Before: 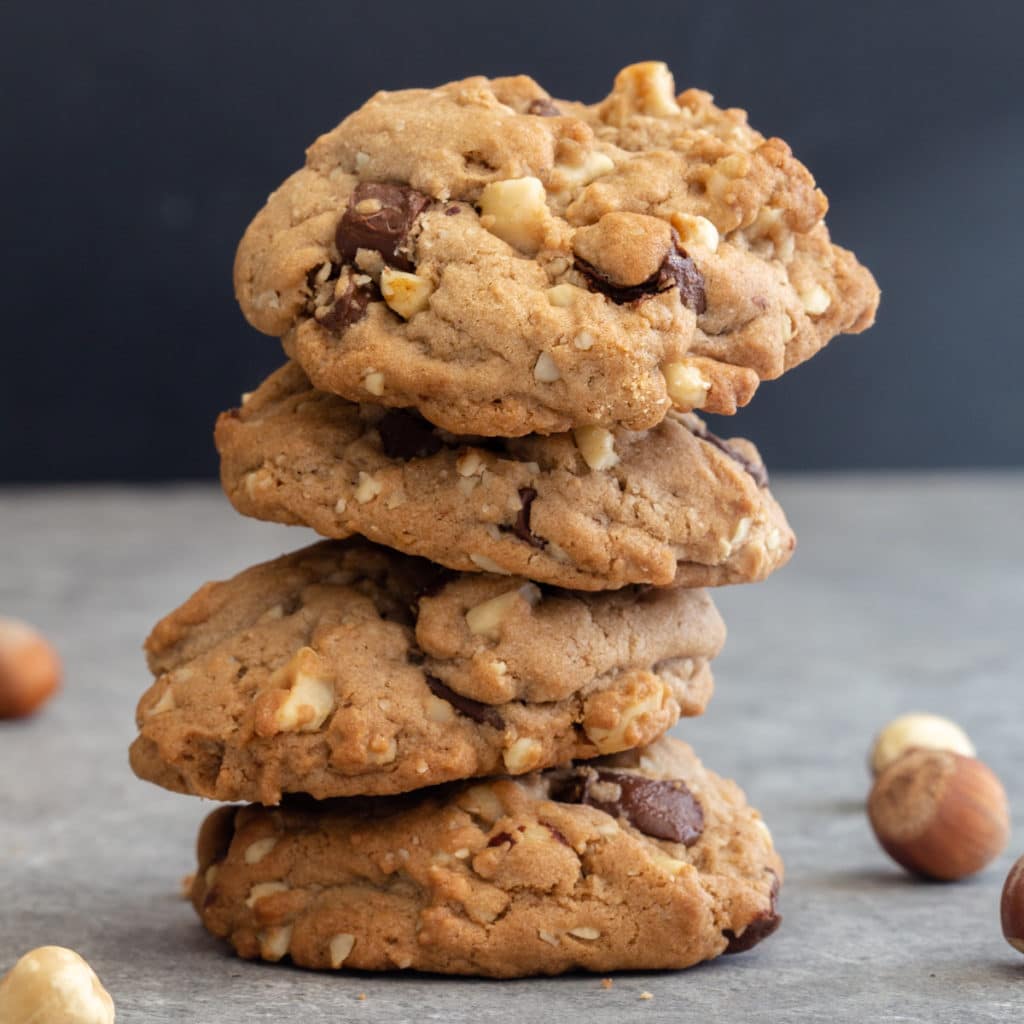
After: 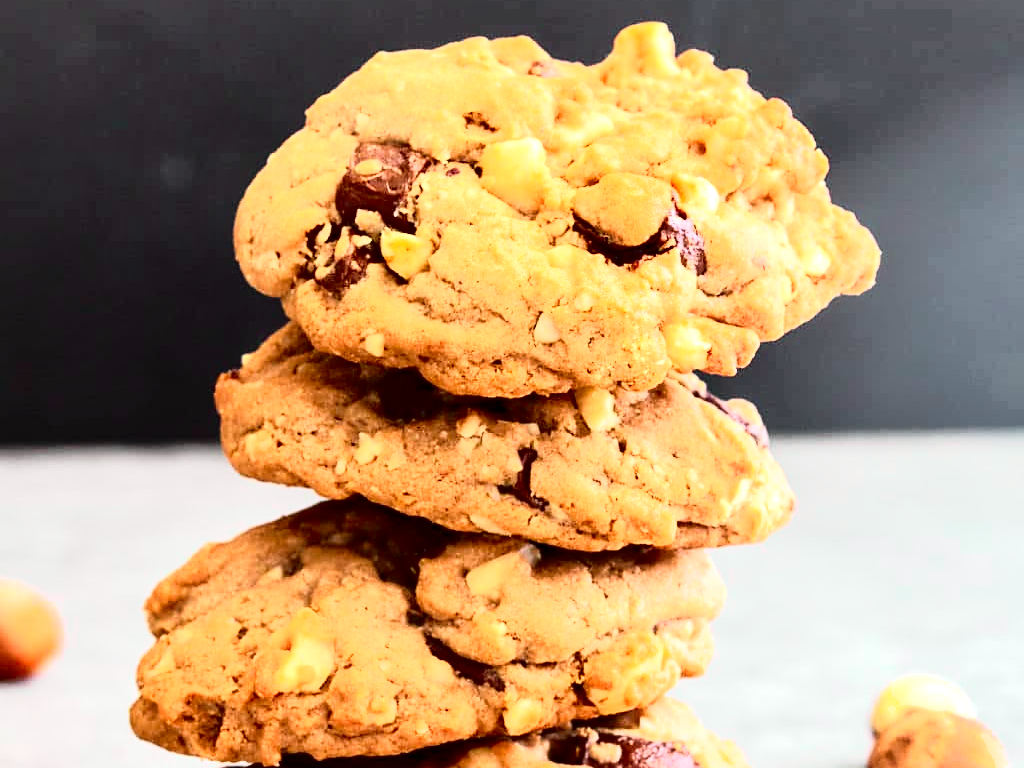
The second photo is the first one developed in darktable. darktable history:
contrast brightness saturation: contrast 0.28
white balance: red 0.988, blue 1.017
crop: top 3.857%, bottom 21.132%
sharpen: radius 1.864, amount 0.398, threshold 1.271
tone curve: curves: ch0 [(0, 0) (0.062, 0.023) (0.168, 0.142) (0.359, 0.44) (0.469, 0.544) (0.634, 0.722) (0.839, 0.909) (0.998, 0.978)]; ch1 [(0, 0) (0.437, 0.453) (0.472, 0.47) (0.502, 0.504) (0.527, 0.546) (0.568, 0.619) (0.608, 0.665) (0.669, 0.748) (0.859, 0.899) (1, 1)]; ch2 [(0, 0) (0.33, 0.301) (0.421, 0.443) (0.473, 0.501) (0.504, 0.504) (0.535, 0.564) (0.575, 0.625) (0.608, 0.676) (1, 1)], color space Lab, independent channels, preserve colors none
shadows and highlights: shadows 49, highlights -41, soften with gaussian
exposure: black level correction 0, exposure 1.1 EV, compensate highlight preservation false
